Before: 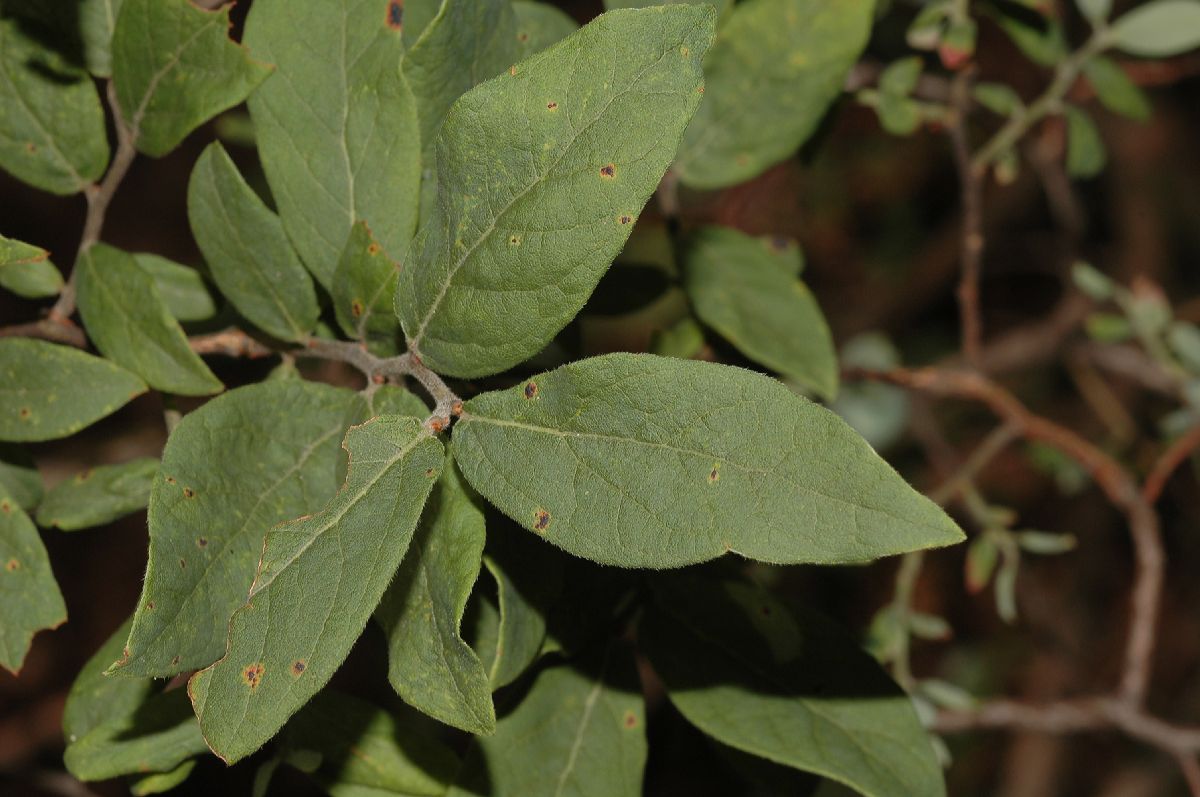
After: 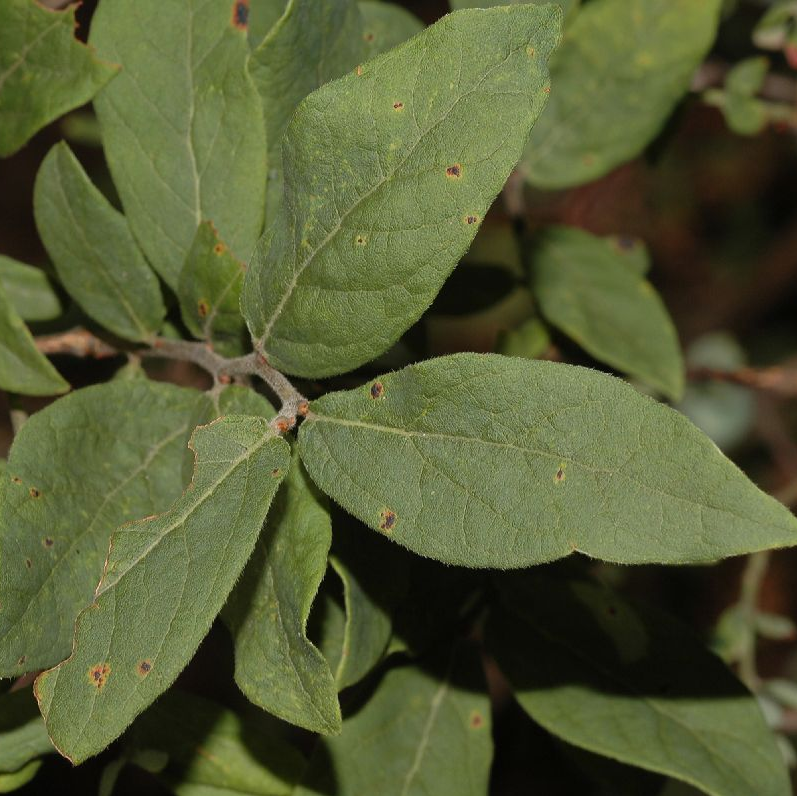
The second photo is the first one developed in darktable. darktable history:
crop and rotate: left 12.871%, right 20.632%
